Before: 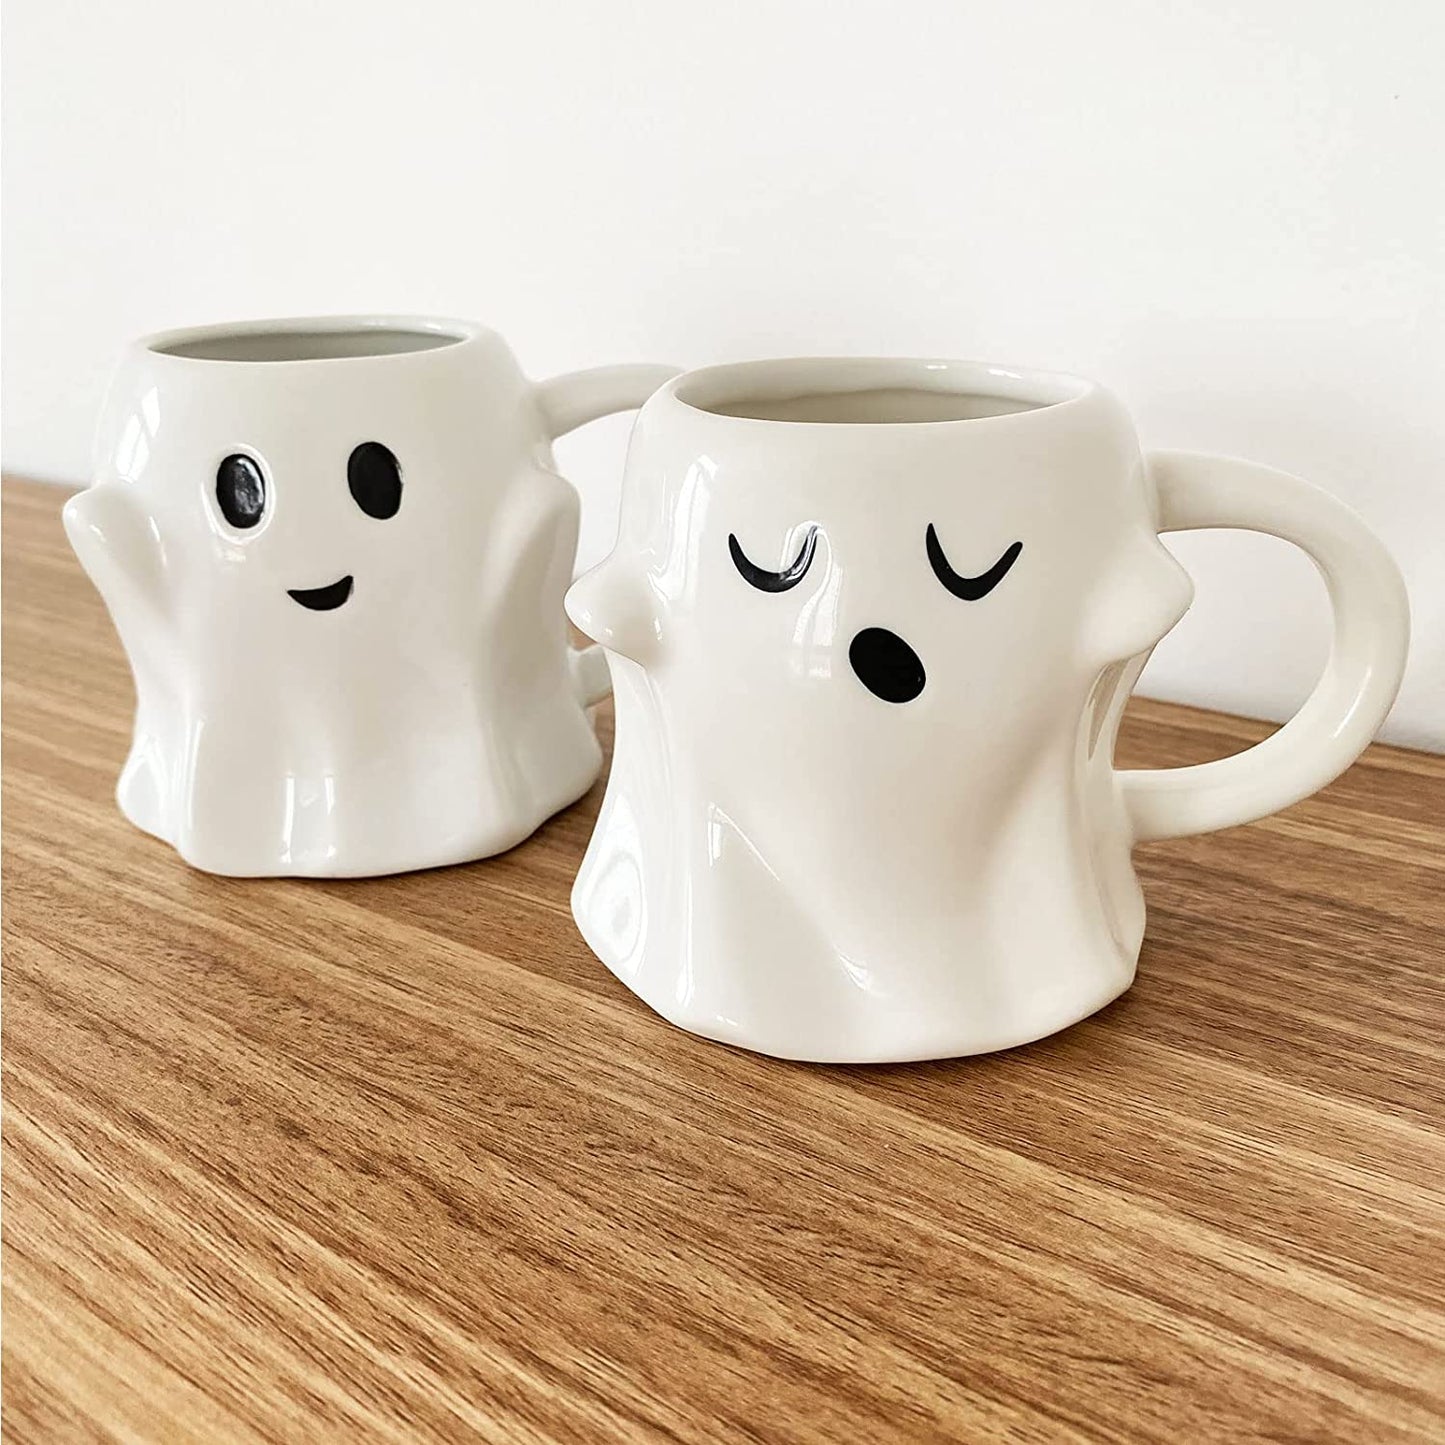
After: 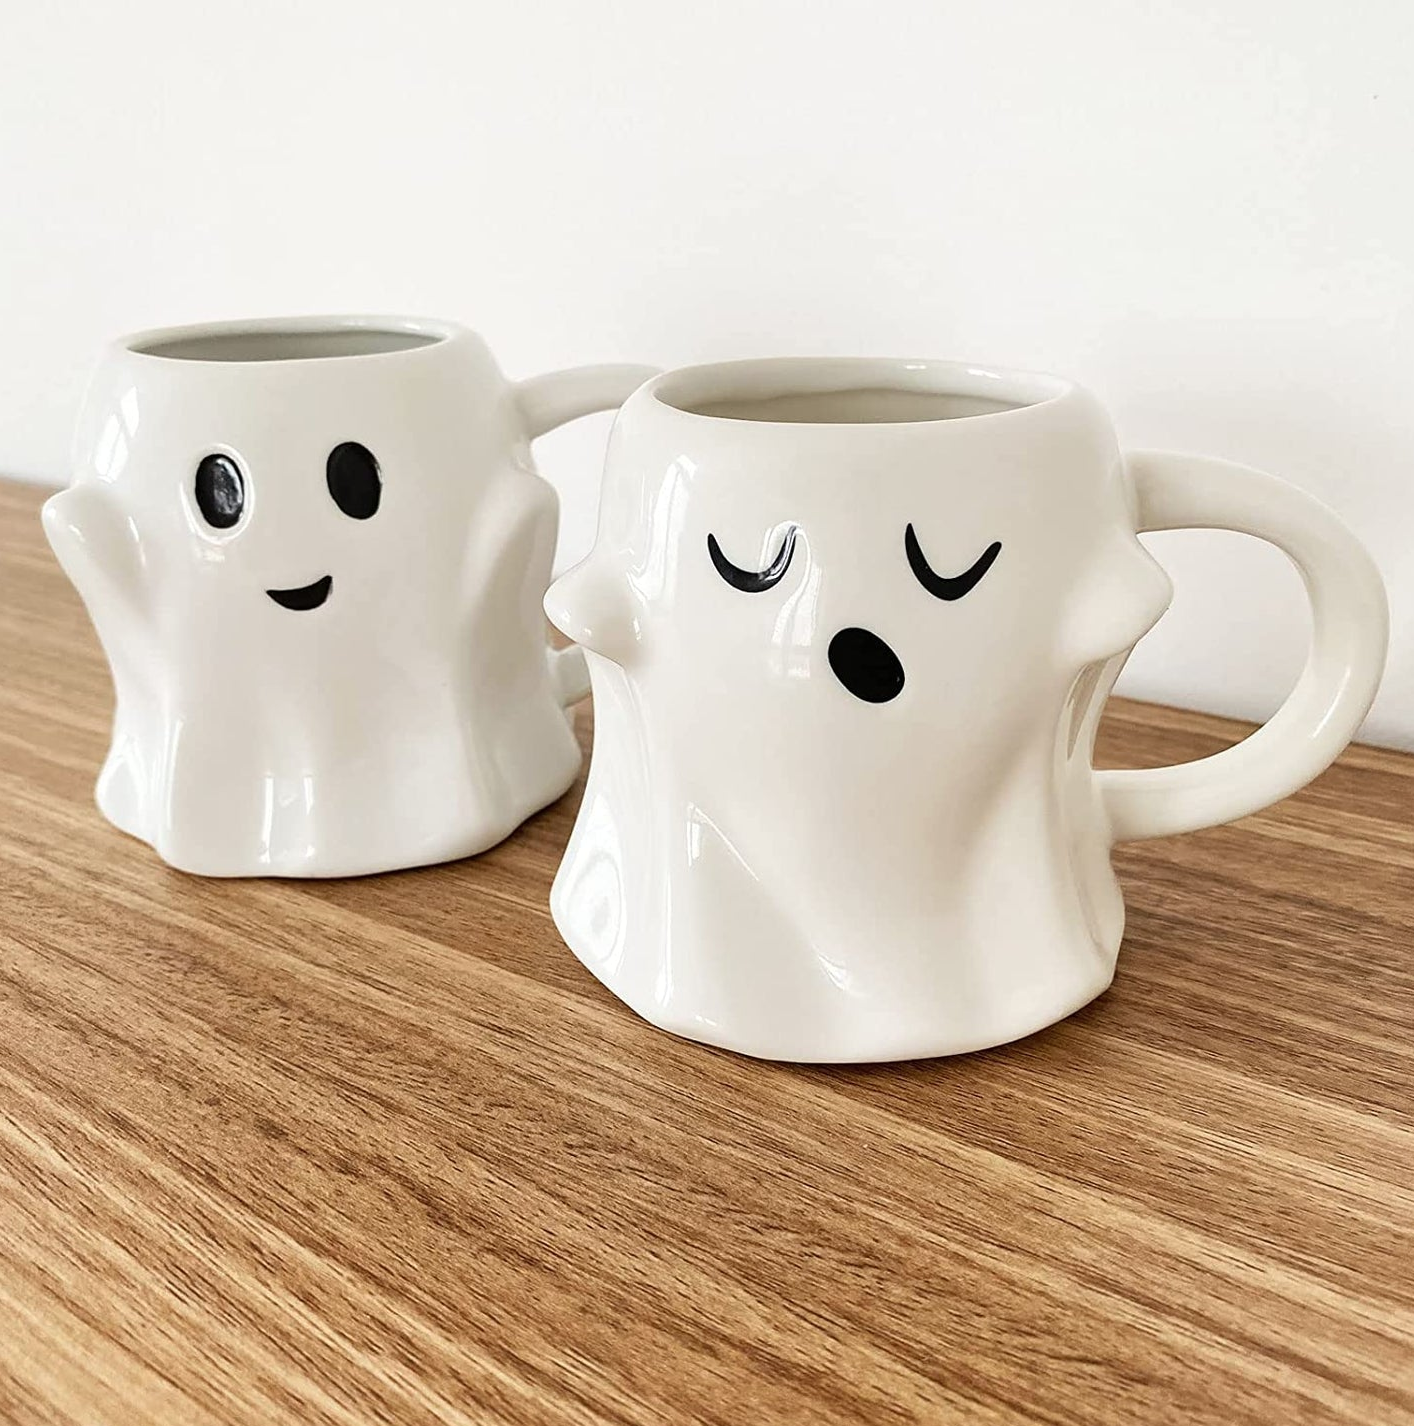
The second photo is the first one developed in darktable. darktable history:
color calibration: illuminant same as pipeline (D50), adaptation none (bypass), x 0.332, y 0.334, temperature 5022.38 K
contrast brightness saturation: saturation -0.048
crop and rotate: left 1.505%, right 0.597%, bottom 1.302%
